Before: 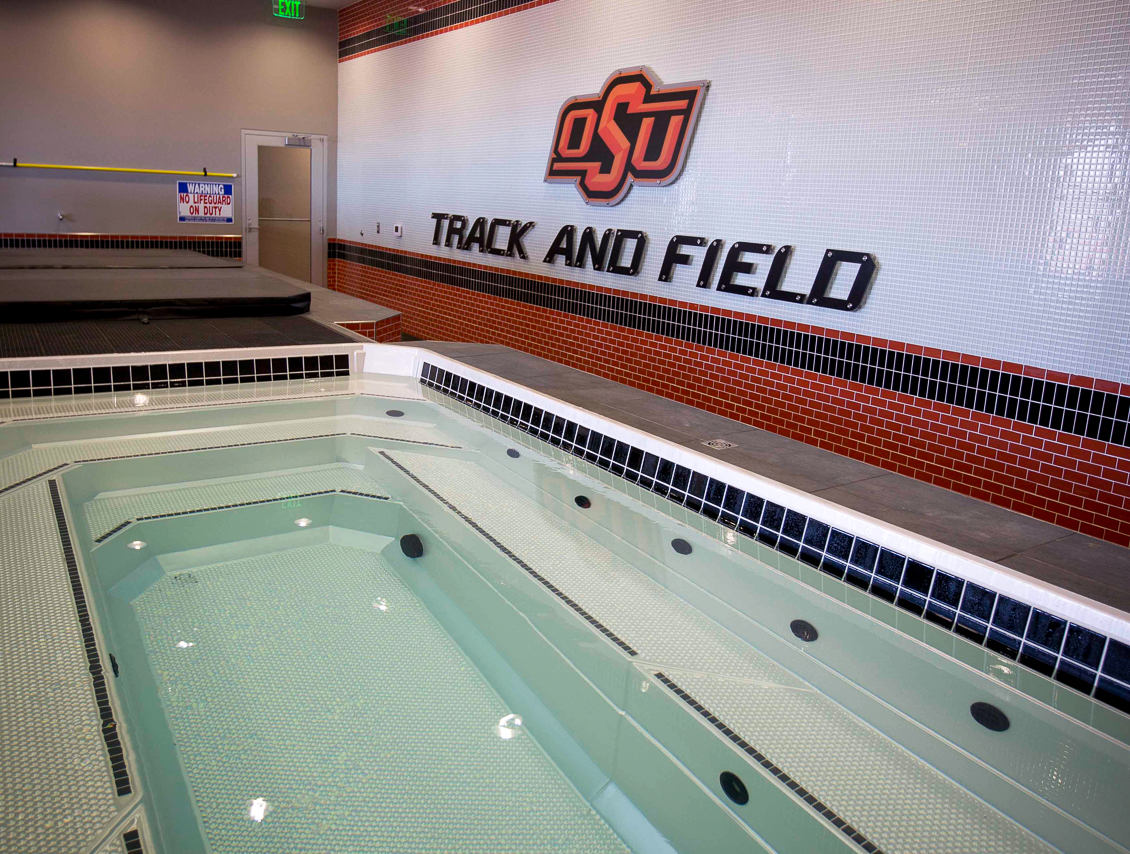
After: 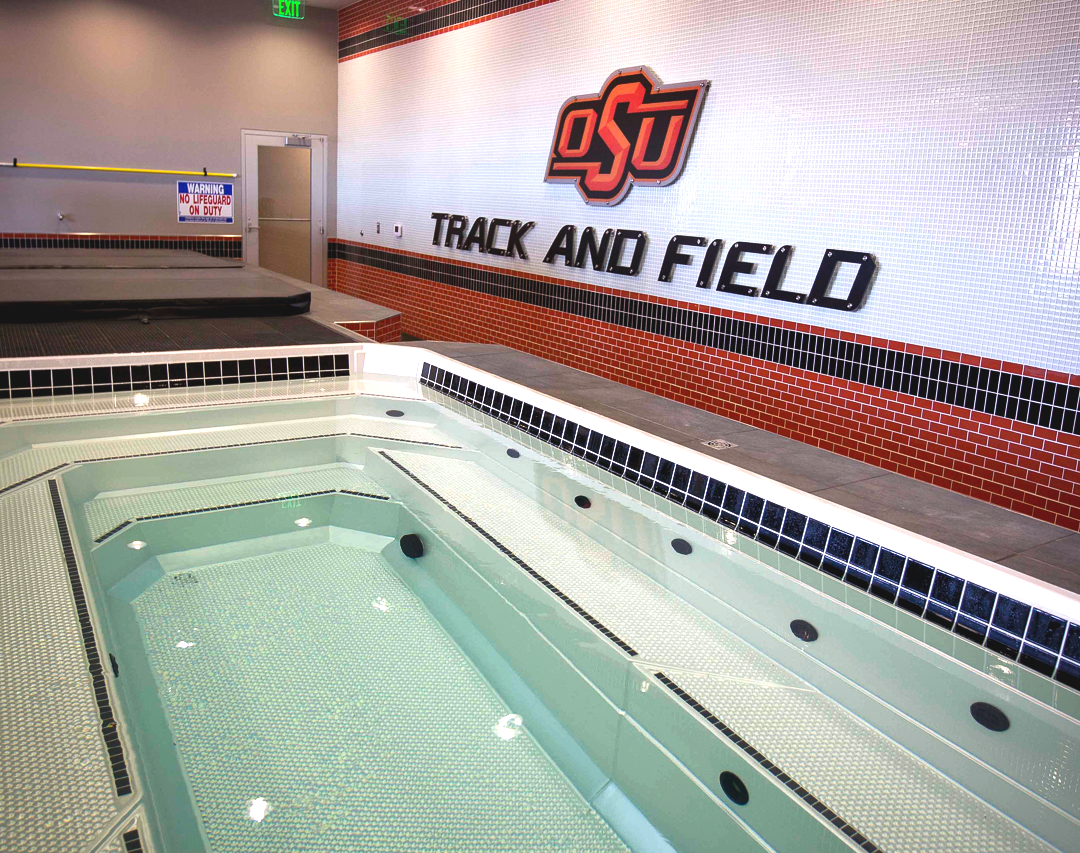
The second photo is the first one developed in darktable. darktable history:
shadows and highlights: soften with gaussian
crop: right 4.384%, bottom 0.037%
exposure: black level correction -0.005, exposure 0.621 EV, compensate highlight preservation false
